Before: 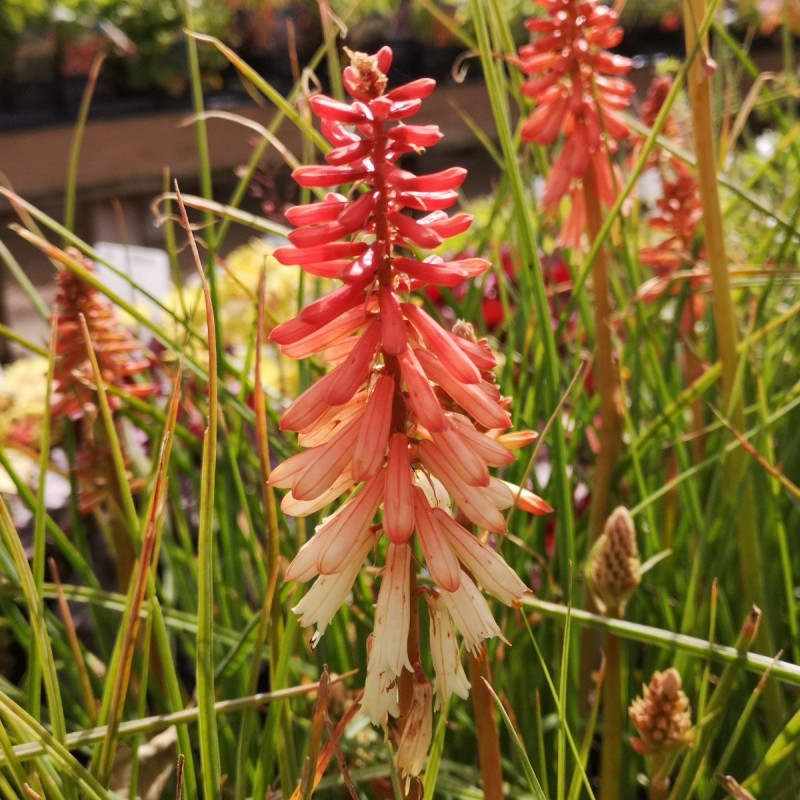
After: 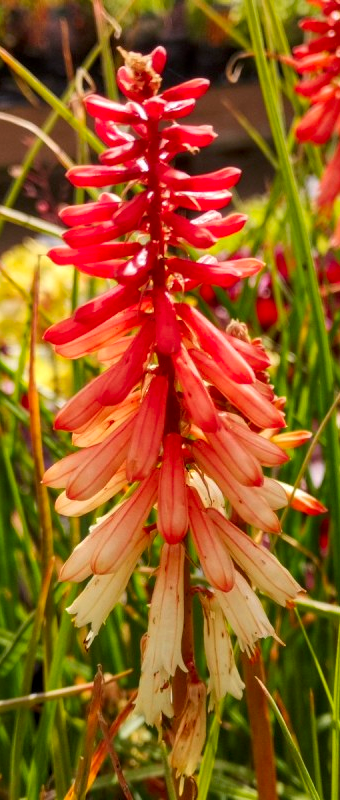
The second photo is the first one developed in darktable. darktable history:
contrast brightness saturation: brightness -0.017, saturation 0.35
local contrast: on, module defaults
crop: left 28.254%, right 29.162%
